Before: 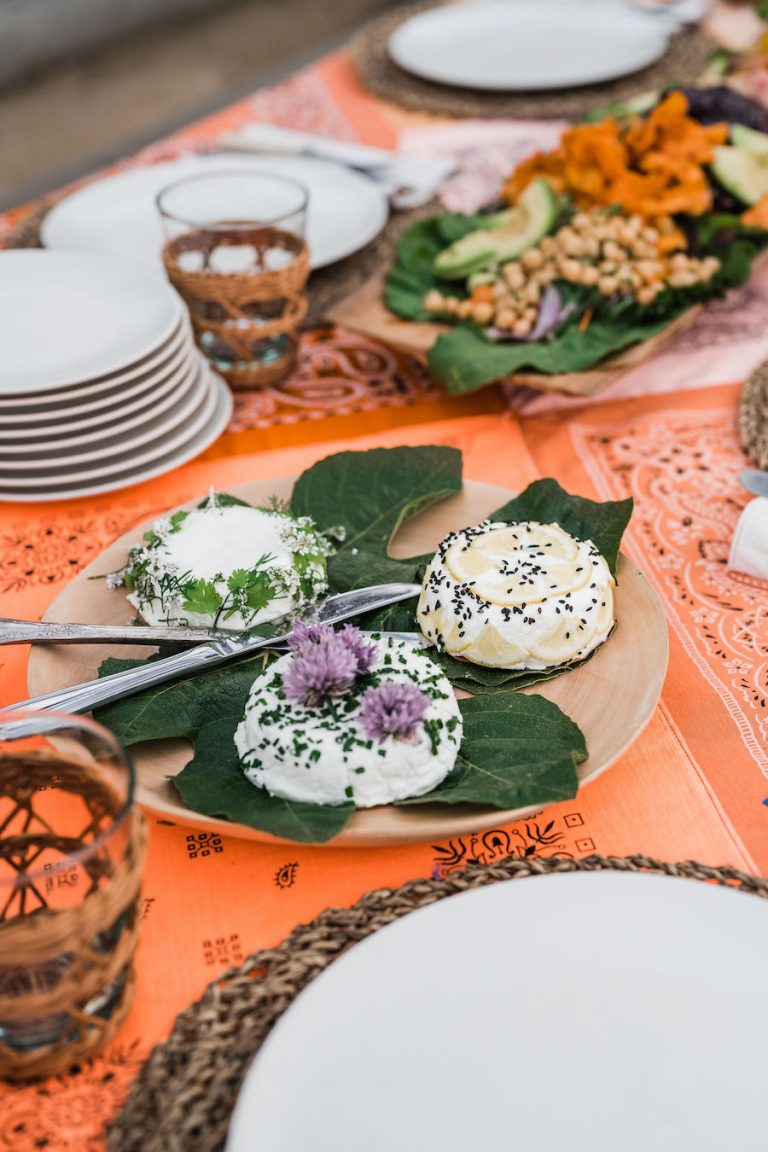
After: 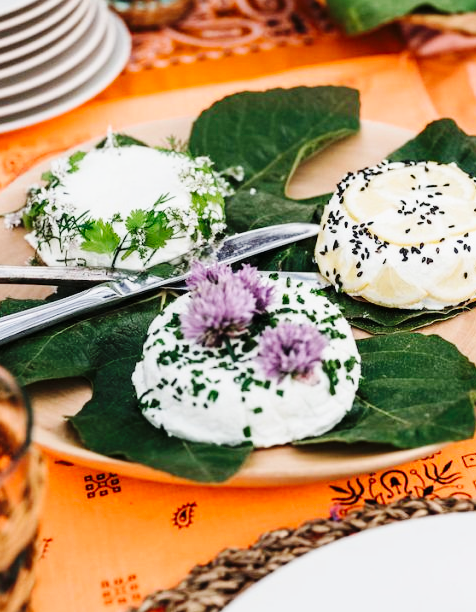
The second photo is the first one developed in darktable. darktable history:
base curve: curves: ch0 [(0, 0) (0.036, 0.025) (0.121, 0.166) (0.206, 0.329) (0.605, 0.79) (1, 1)], preserve colors none
crop: left 13.312%, top 31.28%, right 24.627%, bottom 15.582%
